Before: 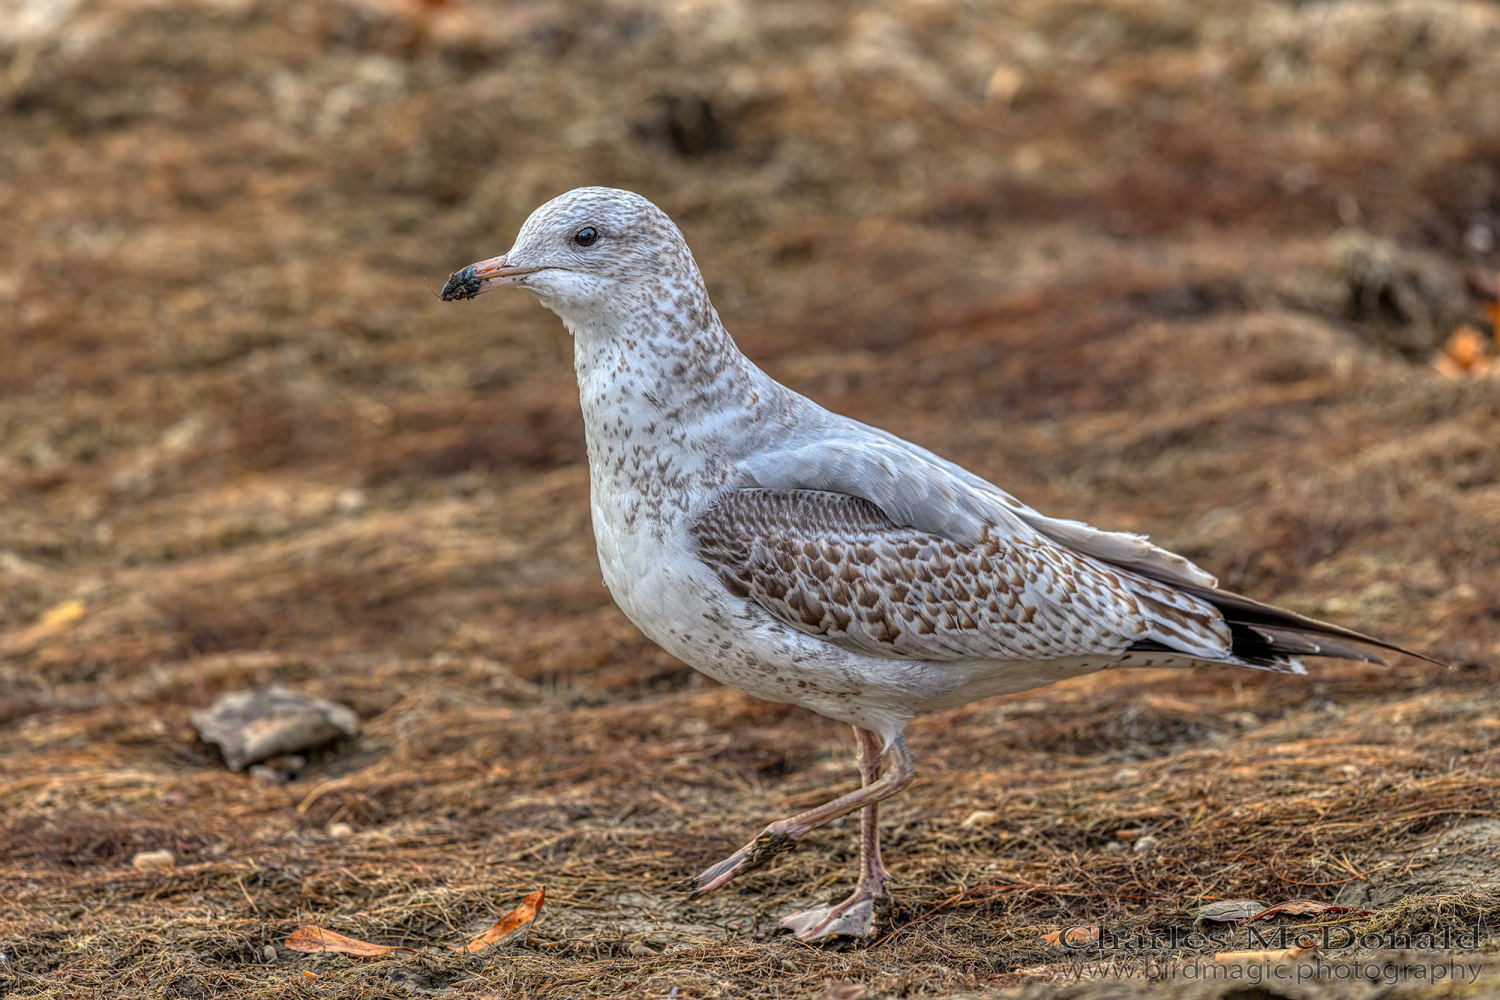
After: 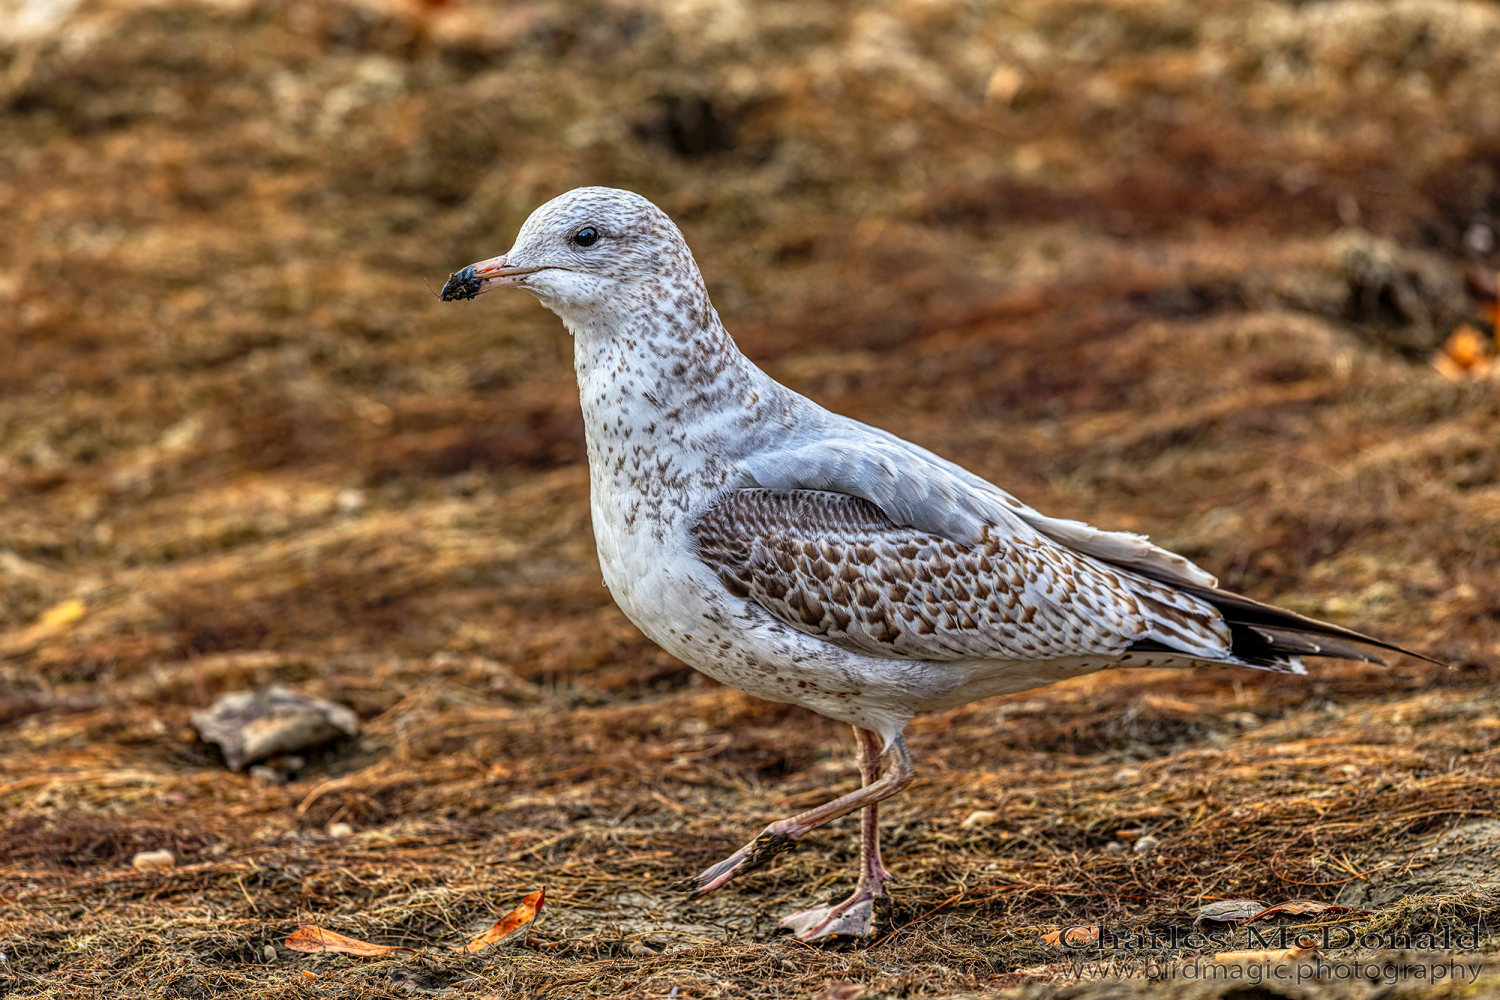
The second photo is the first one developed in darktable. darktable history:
haze removal: compatibility mode true, adaptive false
tone curve: curves: ch0 [(0, 0) (0.059, 0.027) (0.178, 0.105) (0.292, 0.233) (0.485, 0.472) (0.837, 0.887) (1, 0.983)]; ch1 [(0, 0) (0.23, 0.166) (0.34, 0.298) (0.371, 0.334) (0.435, 0.413) (0.477, 0.469) (0.499, 0.498) (0.534, 0.551) (0.56, 0.585) (0.754, 0.801) (1, 1)]; ch2 [(0, 0) (0.431, 0.414) (0.498, 0.503) (0.524, 0.531) (0.568, 0.567) (0.6, 0.597) (0.65, 0.651) (0.752, 0.764) (1, 1)], preserve colors none
